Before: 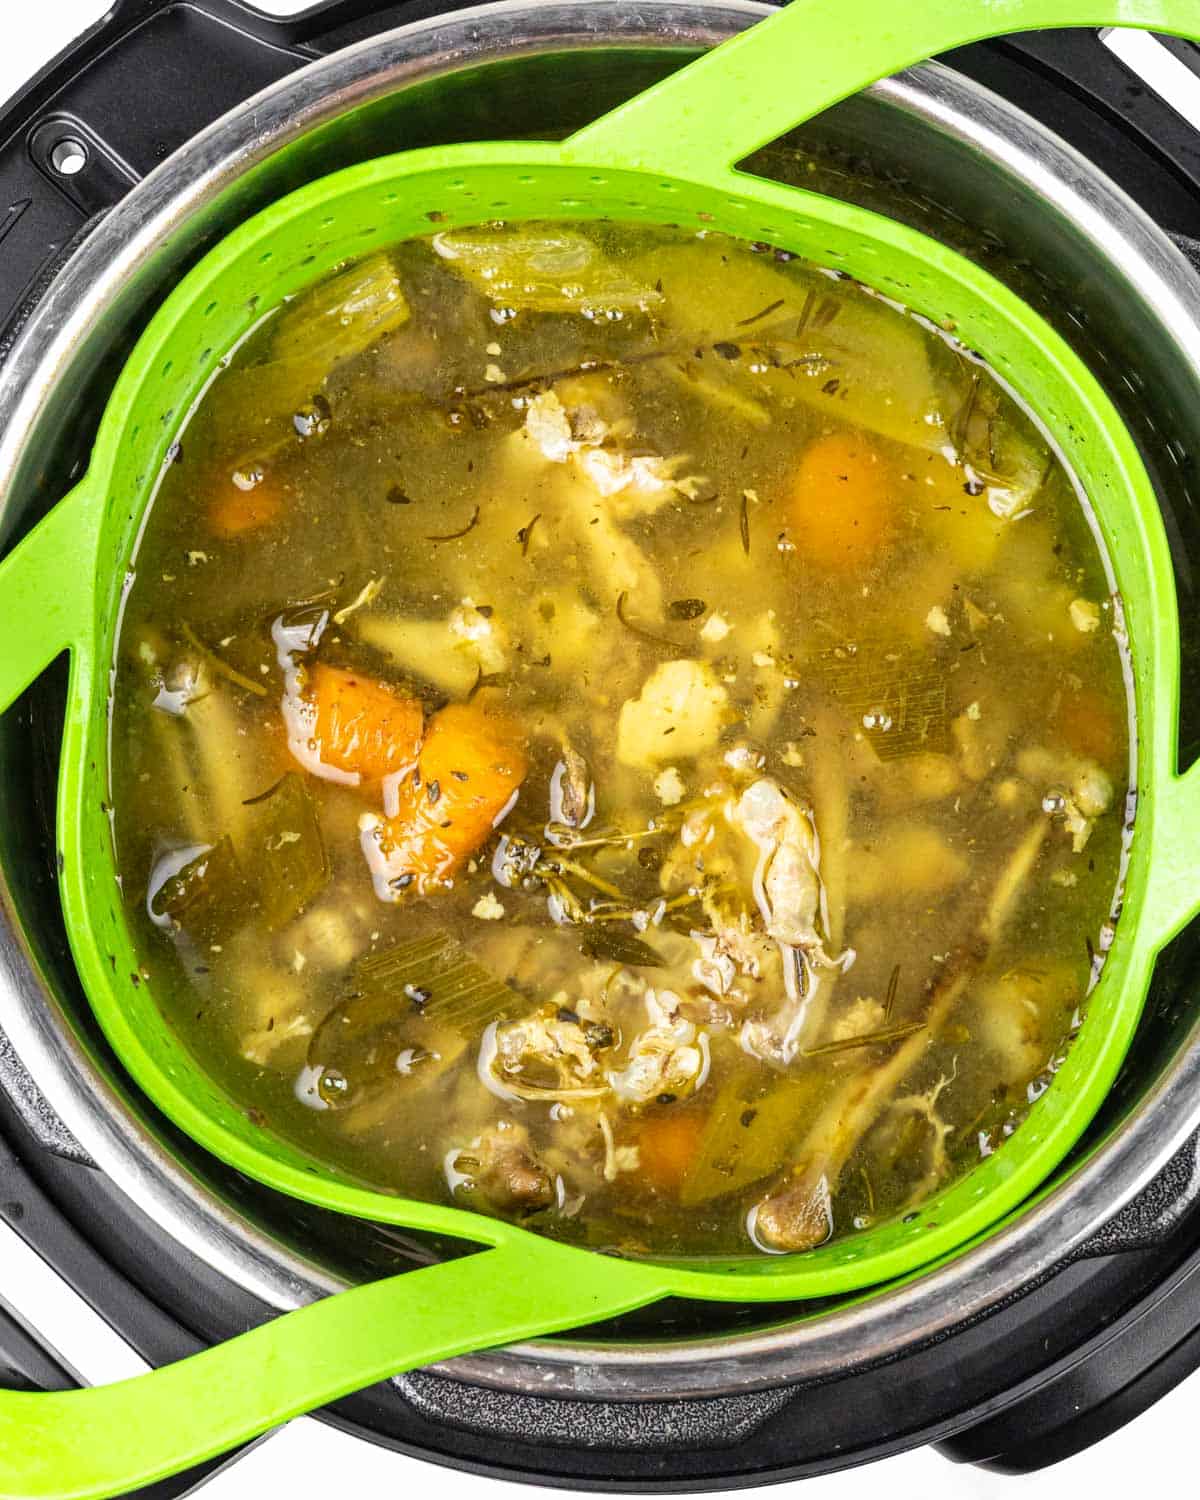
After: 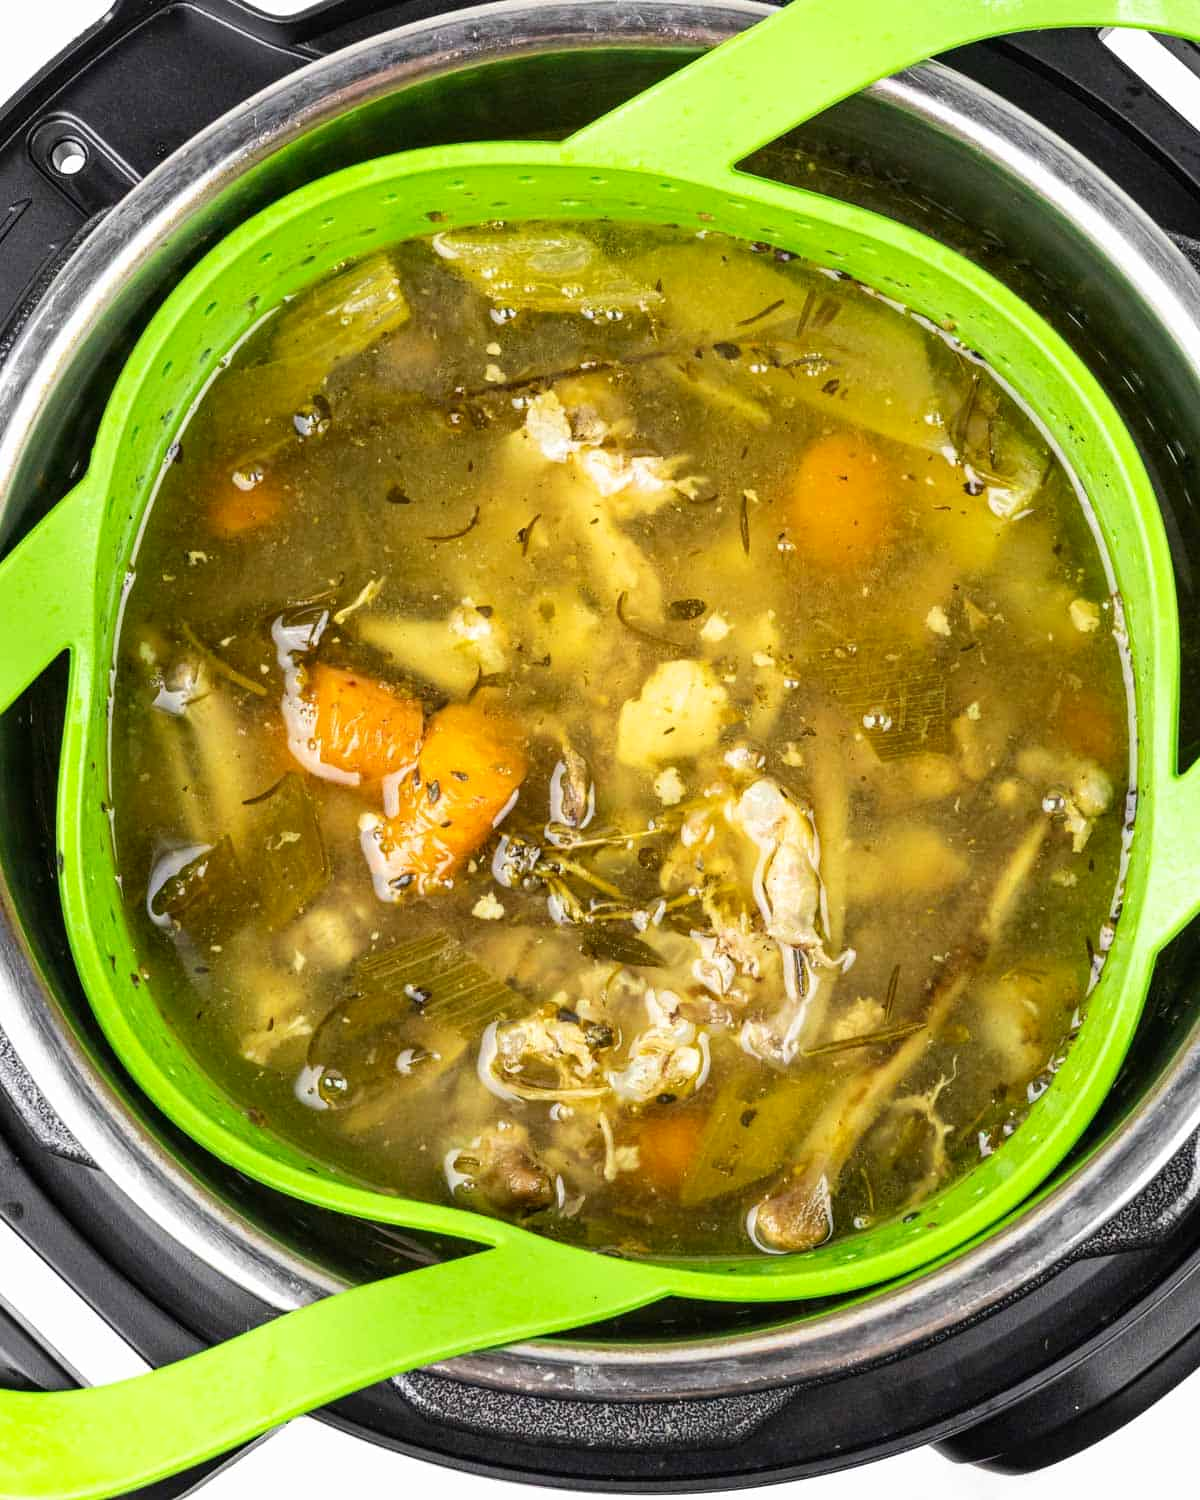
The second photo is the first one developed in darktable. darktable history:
contrast brightness saturation: contrast 0.076, saturation 0.016
